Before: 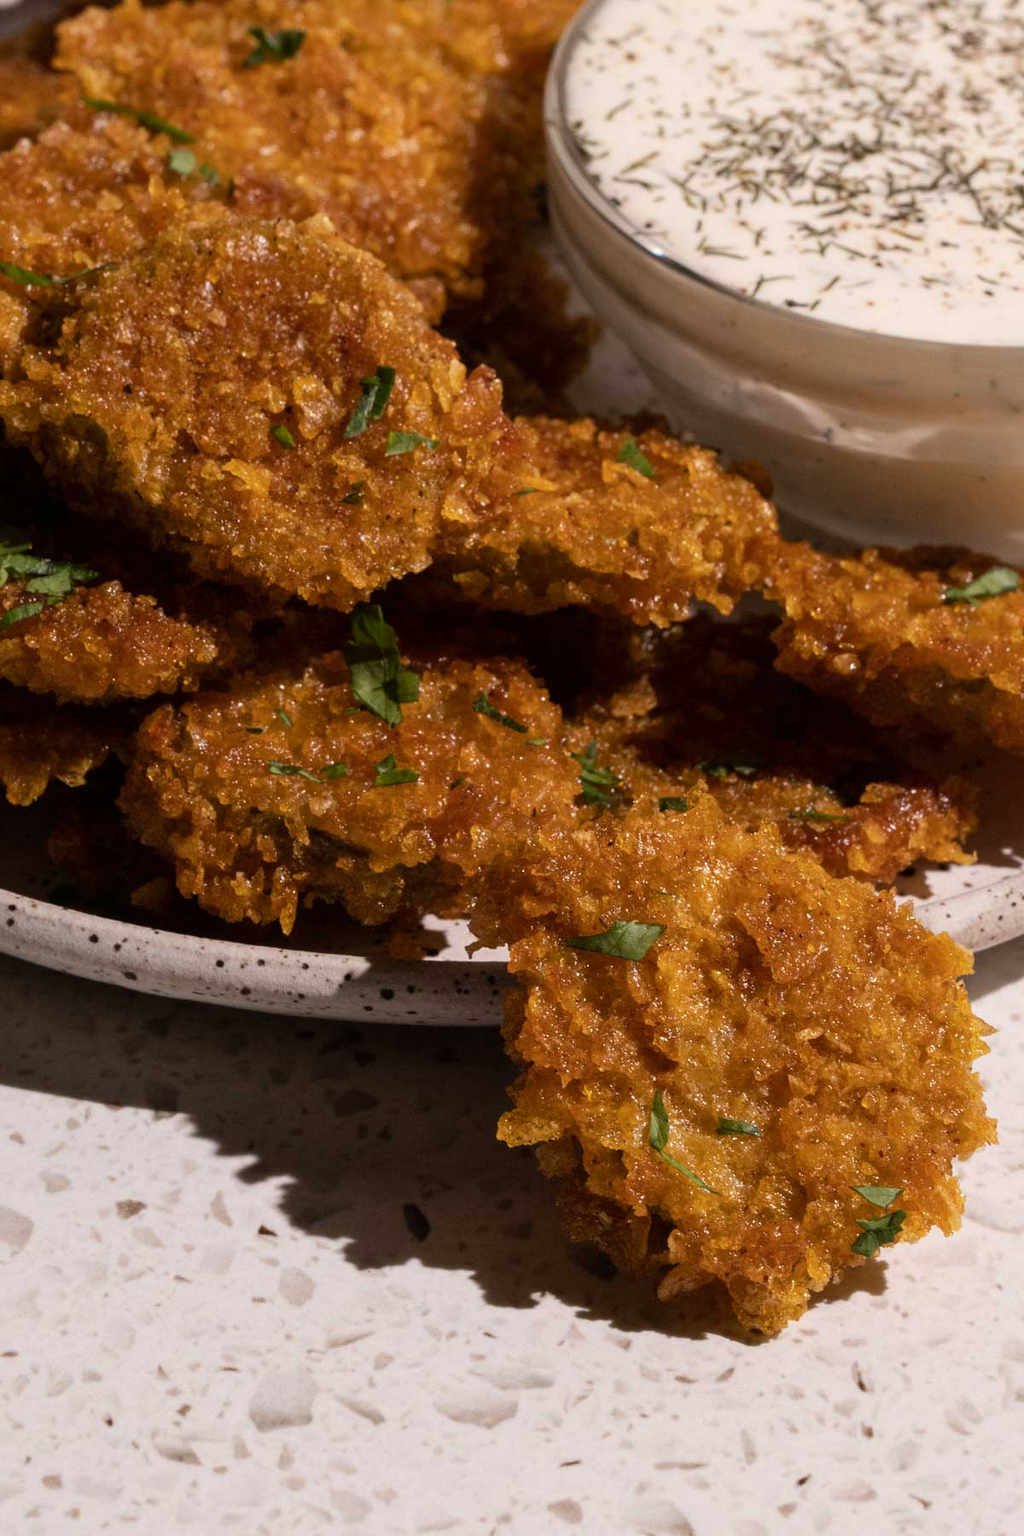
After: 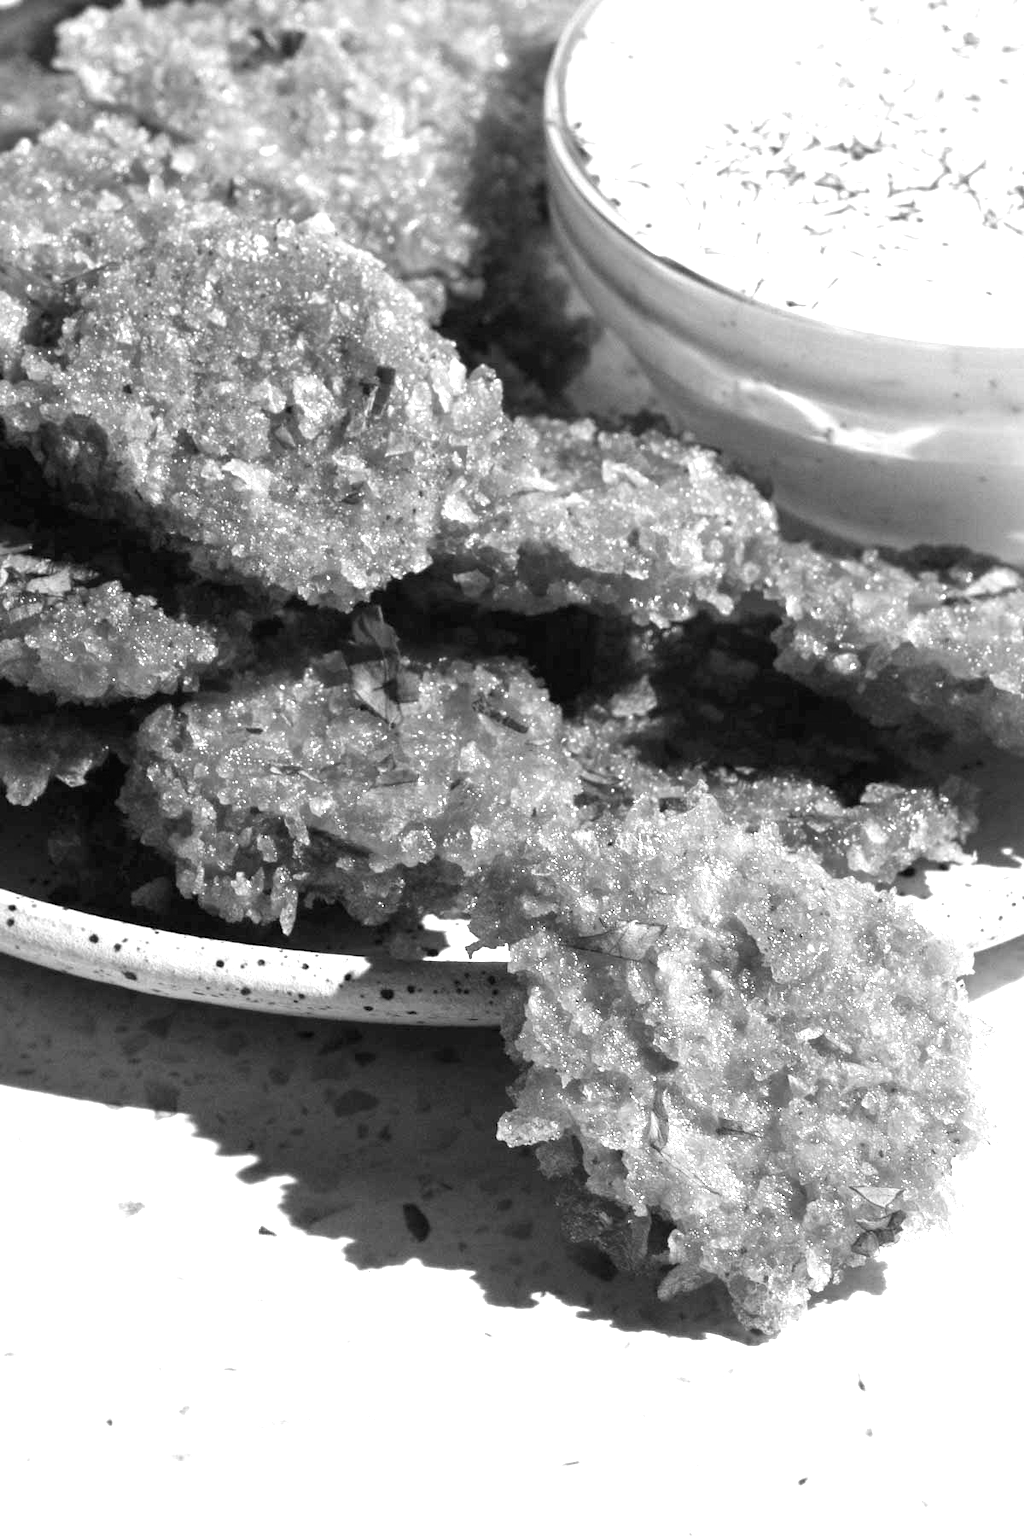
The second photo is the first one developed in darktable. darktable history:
exposure: black level correction 0, exposure 1.675 EV, compensate exposure bias true, compensate highlight preservation false
monochrome: on, module defaults
